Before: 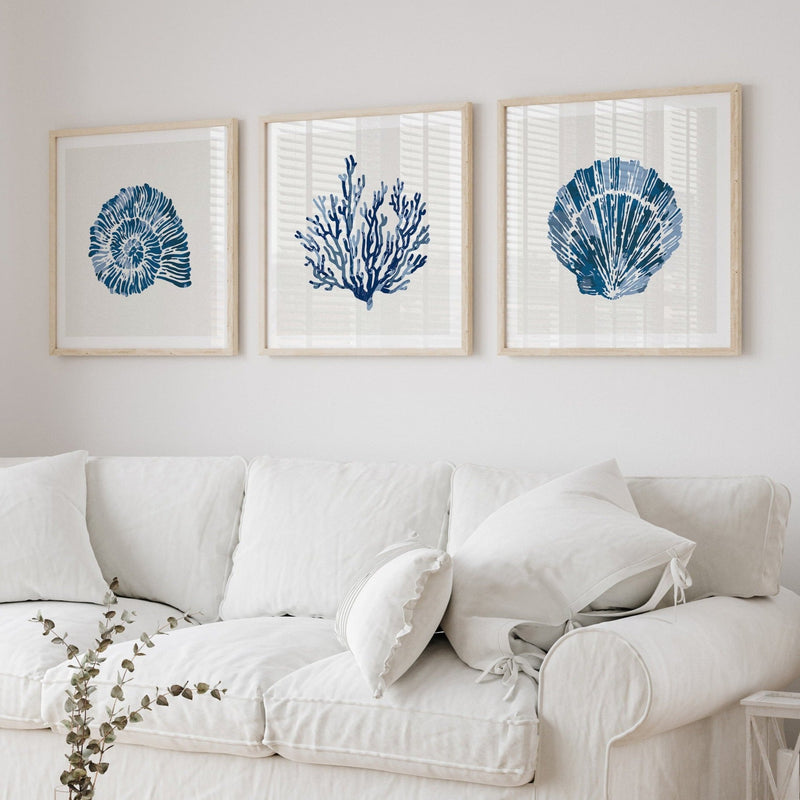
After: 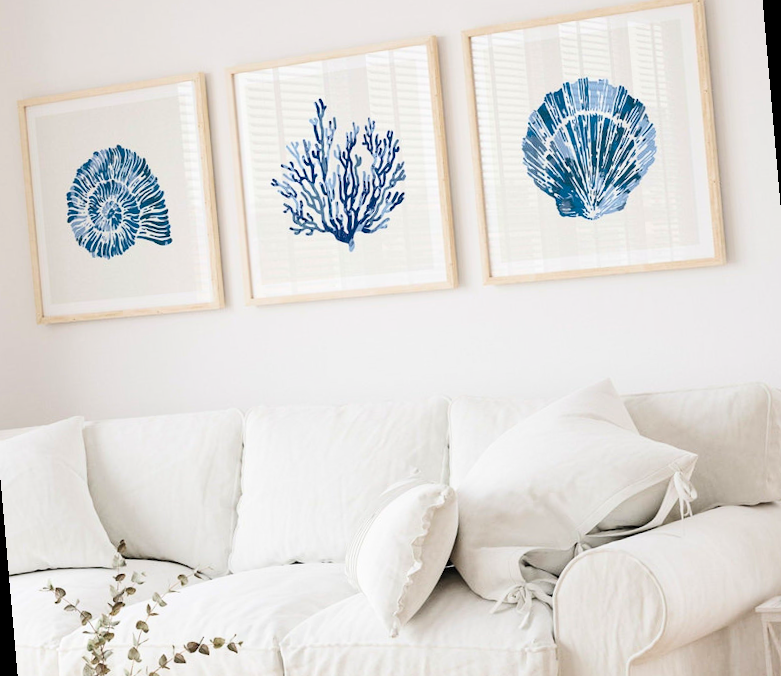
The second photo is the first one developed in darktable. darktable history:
contrast brightness saturation: contrast 0.2, brightness 0.16, saturation 0.22
rotate and perspective: rotation -5°, crop left 0.05, crop right 0.952, crop top 0.11, crop bottom 0.89
